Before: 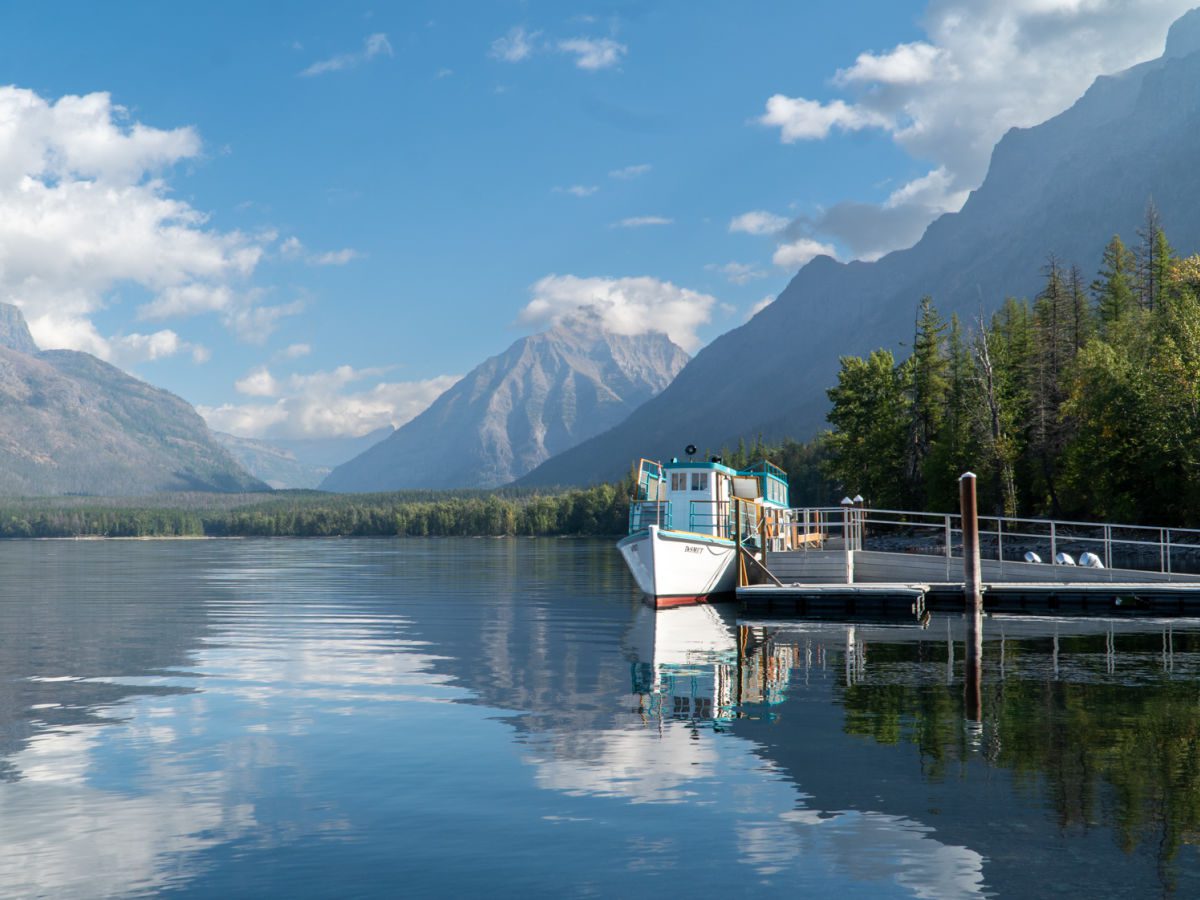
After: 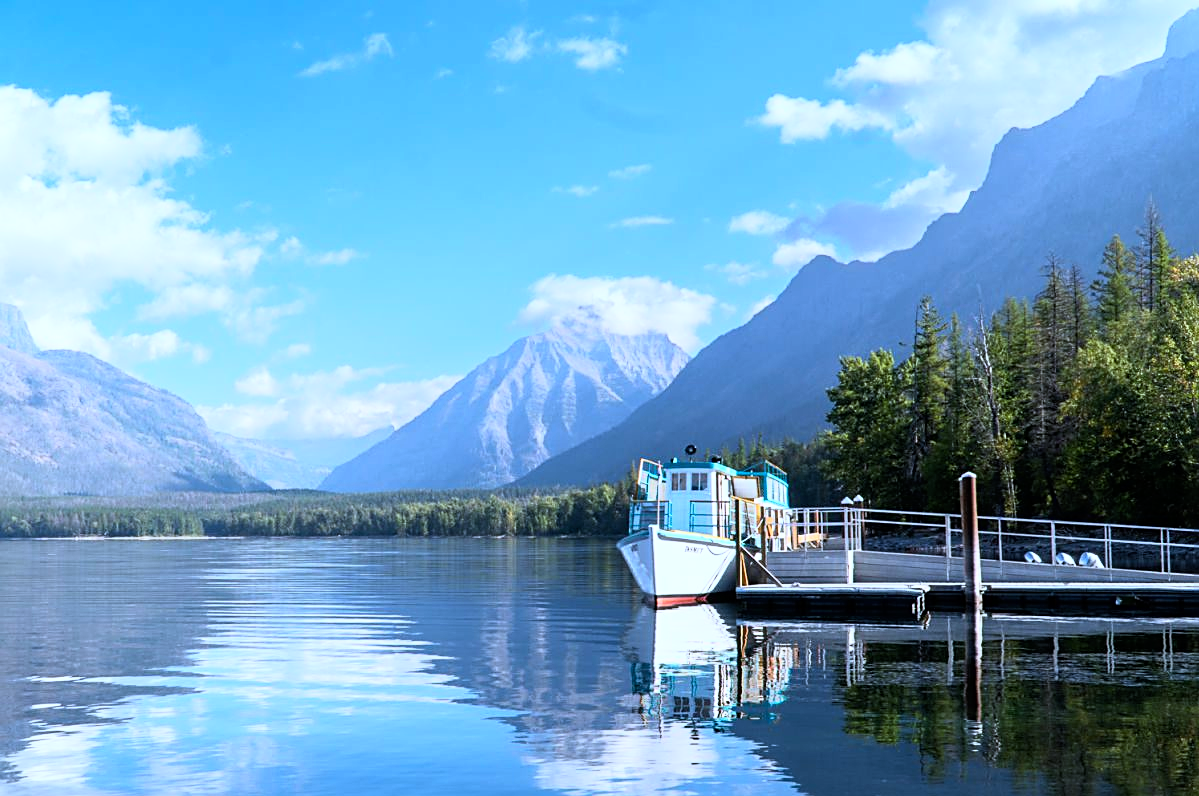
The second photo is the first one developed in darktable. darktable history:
sharpen: on, module defaults
white balance: red 0.948, green 1.02, blue 1.176
base curve: curves: ch0 [(0, 0) (0.005, 0.002) (0.193, 0.295) (0.399, 0.664) (0.75, 0.928) (1, 1)]
crop and rotate: top 0%, bottom 11.49%
contrast brightness saturation: saturation 0.1
